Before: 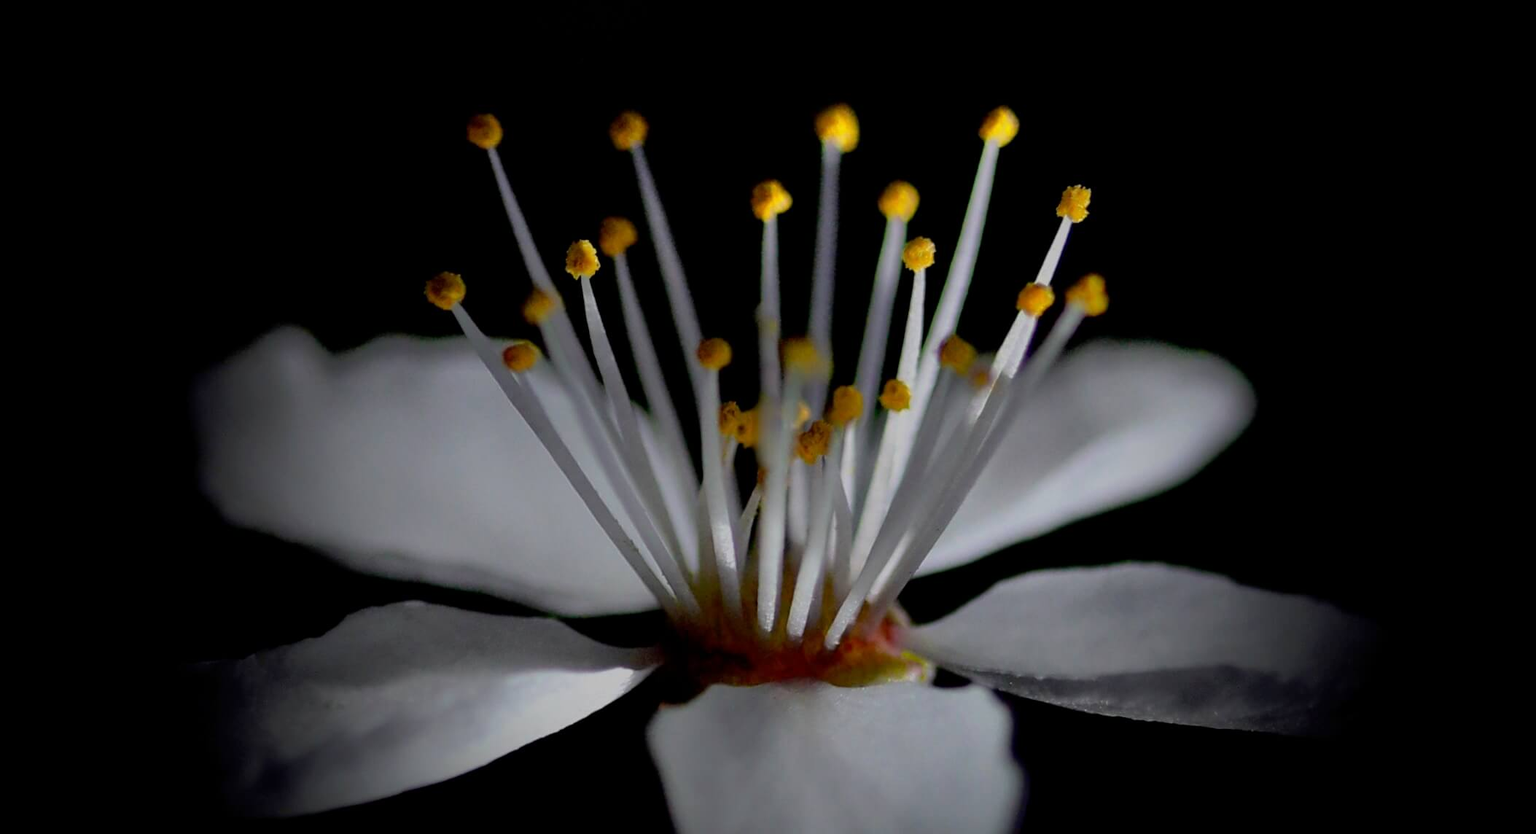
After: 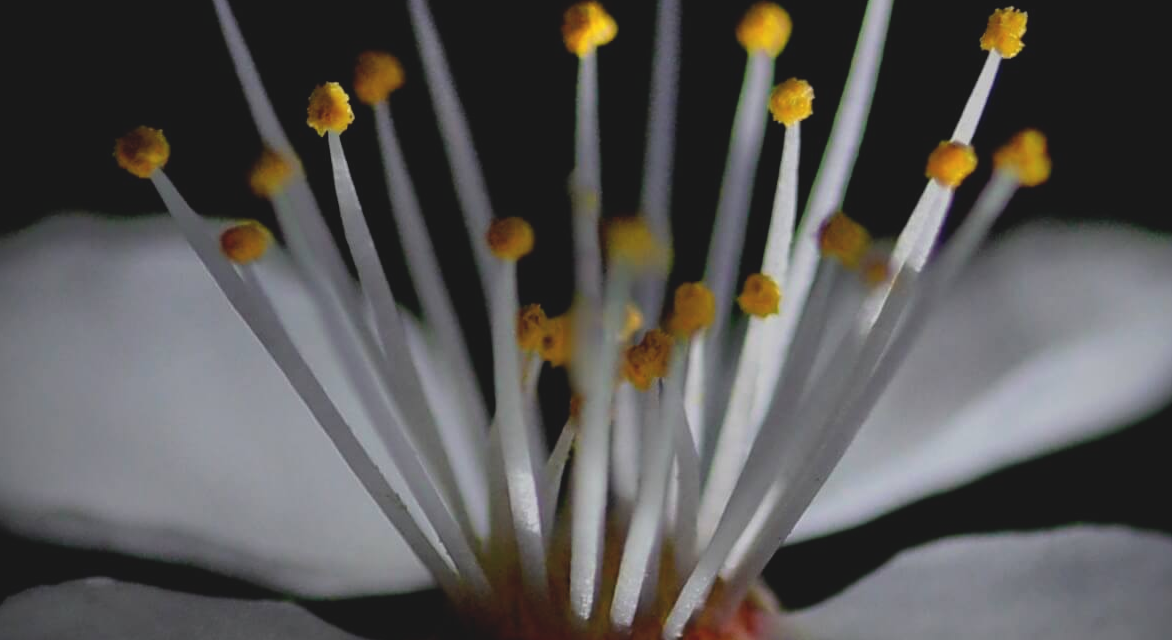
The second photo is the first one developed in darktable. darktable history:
exposure: black level correction -0.009, exposure 0.066 EV, compensate exposure bias true, compensate highlight preservation false
crop and rotate: left 22.28%, top 21.628%, right 22.089%, bottom 22.388%
